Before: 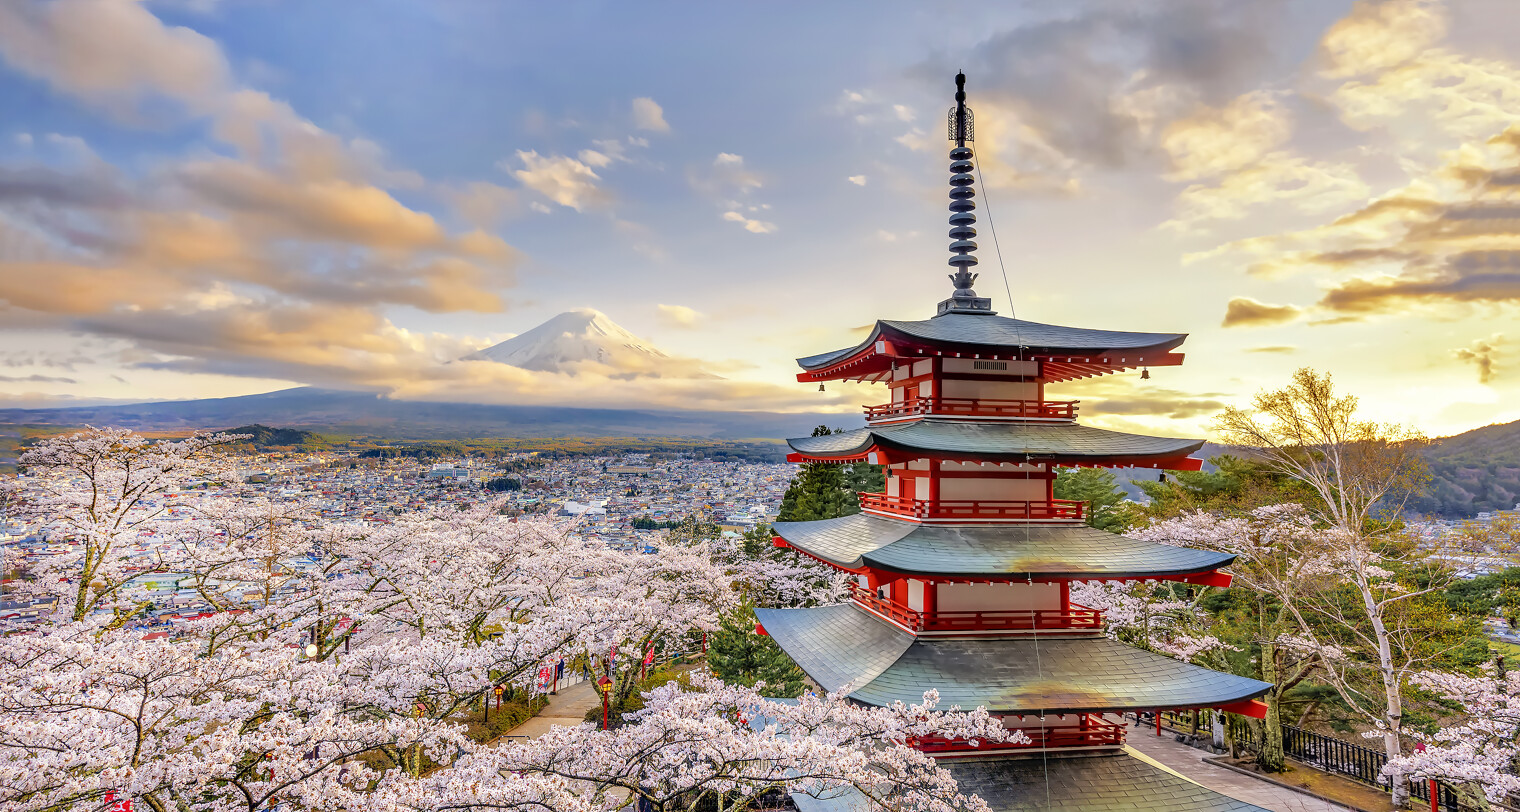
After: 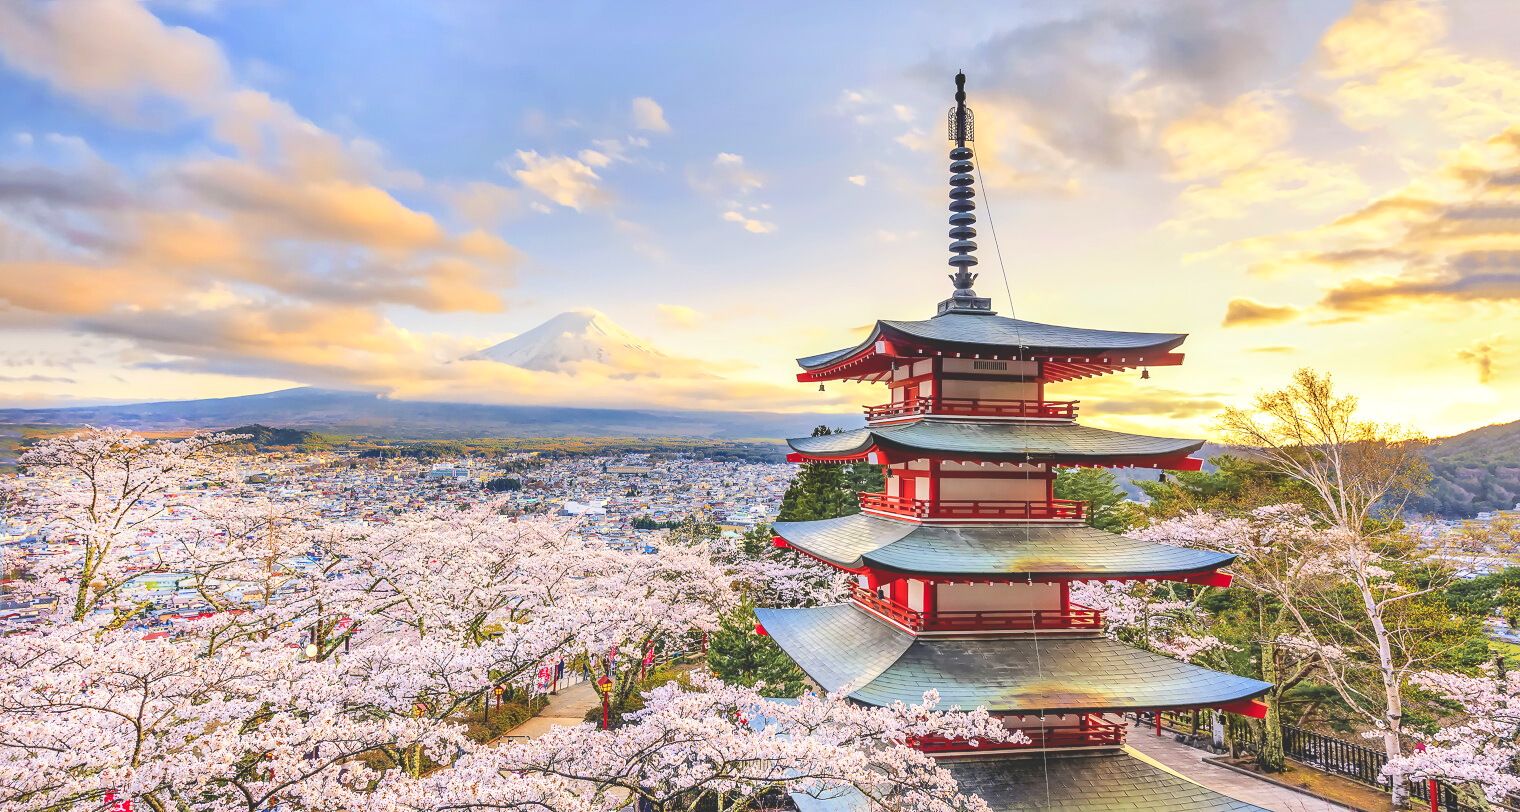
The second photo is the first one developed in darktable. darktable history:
tone equalizer: edges refinement/feathering 500, mask exposure compensation -1.57 EV, preserve details no
contrast brightness saturation: contrast 0.228, brightness 0.098, saturation 0.289
exposure: black level correction -0.027, compensate highlight preservation false
